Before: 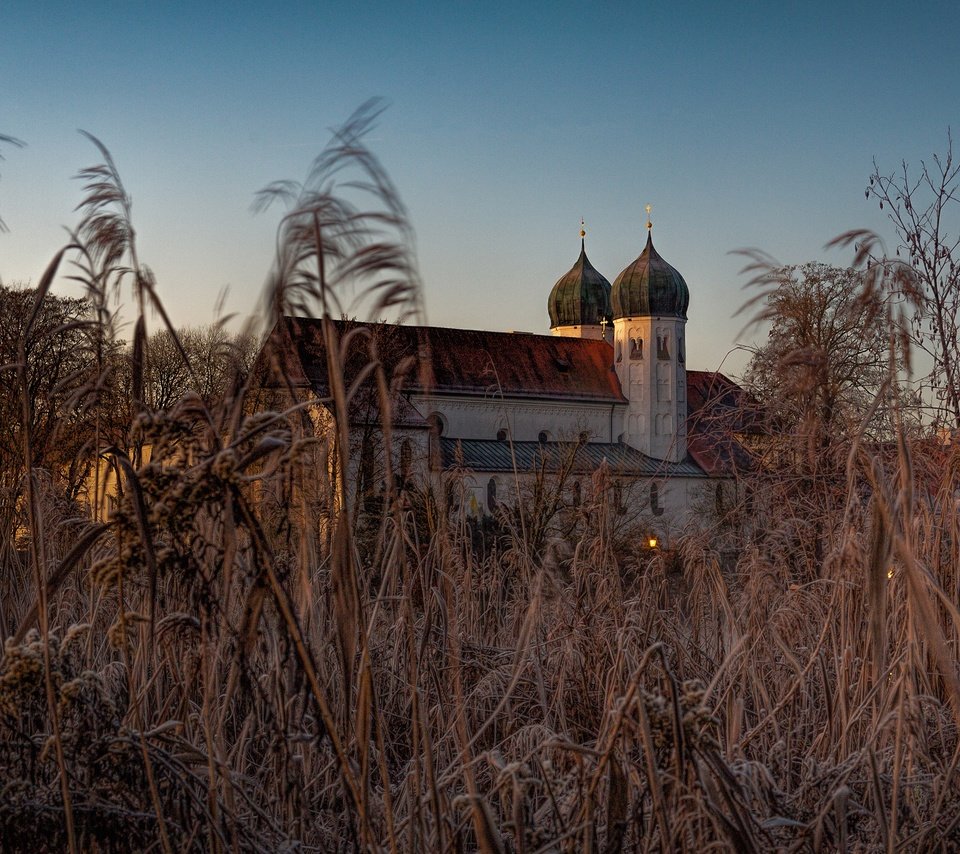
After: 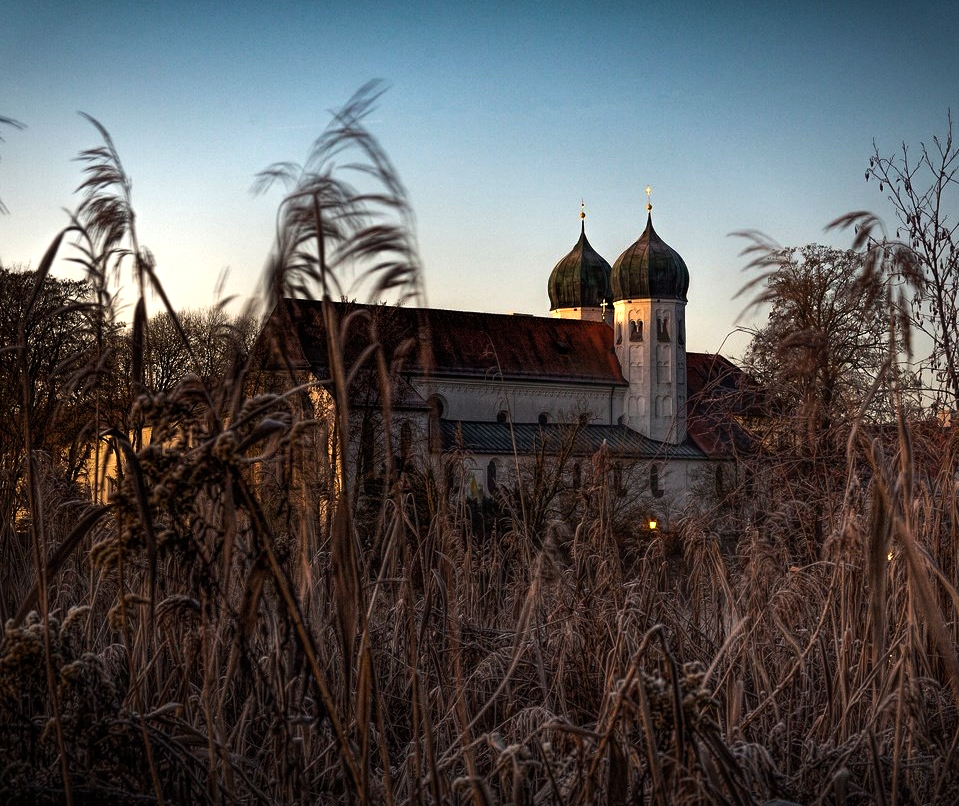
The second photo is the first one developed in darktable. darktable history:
vignetting: saturation -0.029, automatic ratio true
crop and rotate: top 2.313%, bottom 3.21%
tone equalizer: -8 EV -1.07 EV, -7 EV -1.02 EV, -6 EV -0.883 EV, -5 EV -0.597 EV, -3 EV 0.602 EV, -2 EV 0.878 EV, -1 EV 0.987 EV, +0 EV 1.05 EV, edges refinement/feathering 500, mask exposure compensation -1.57 EV, preserve details no
